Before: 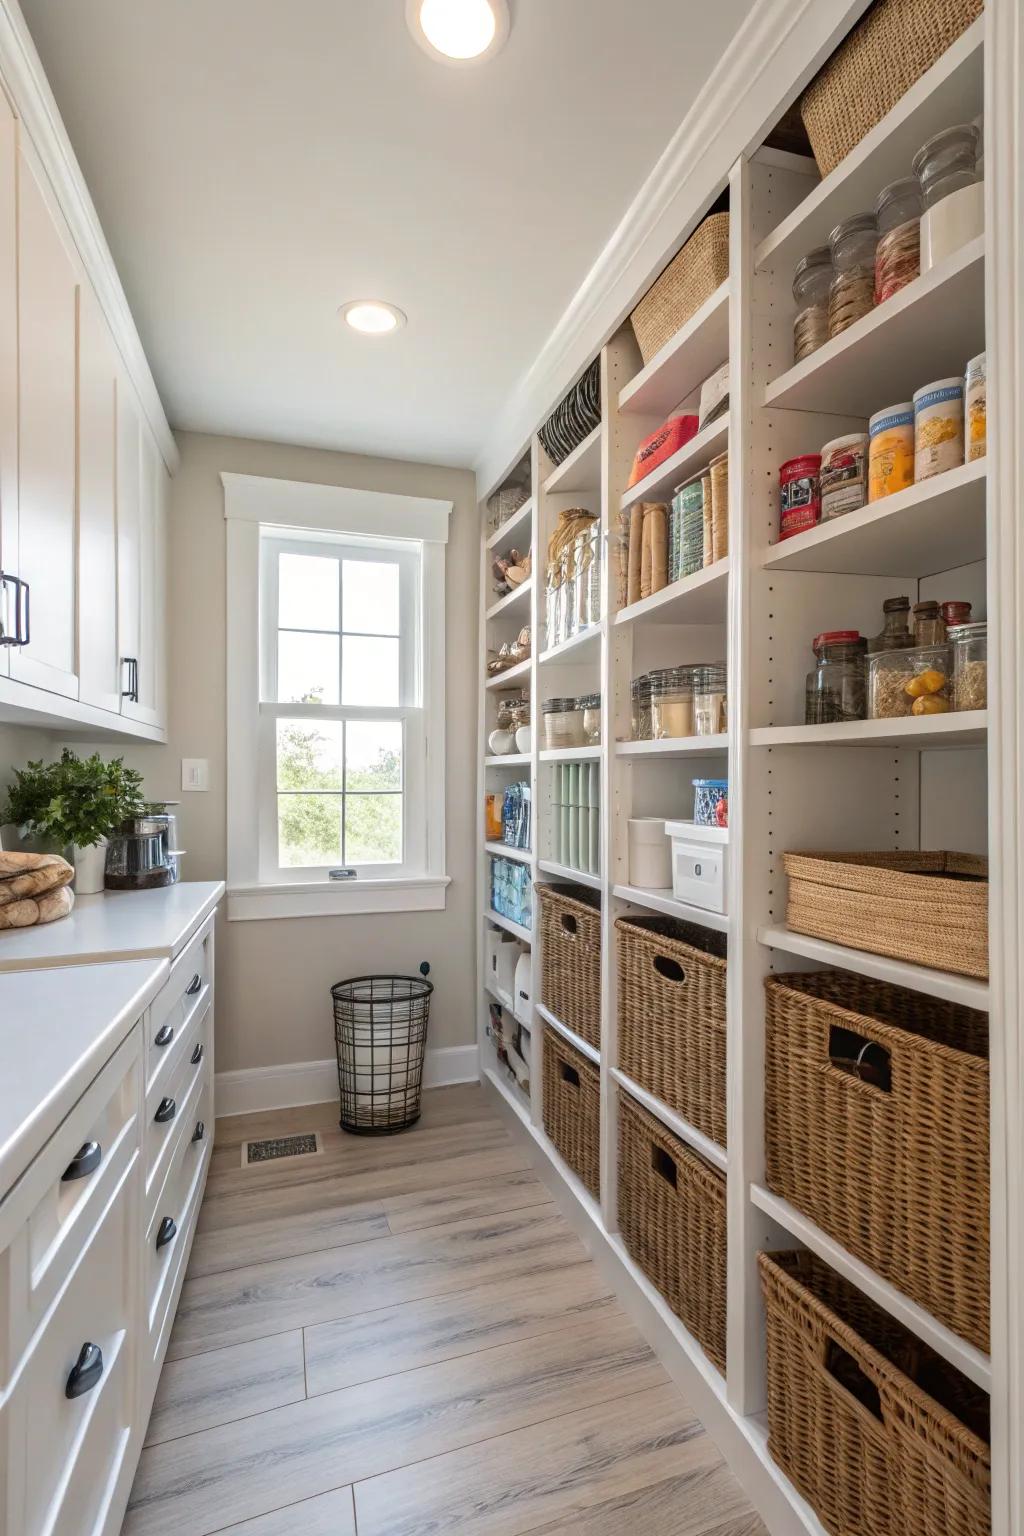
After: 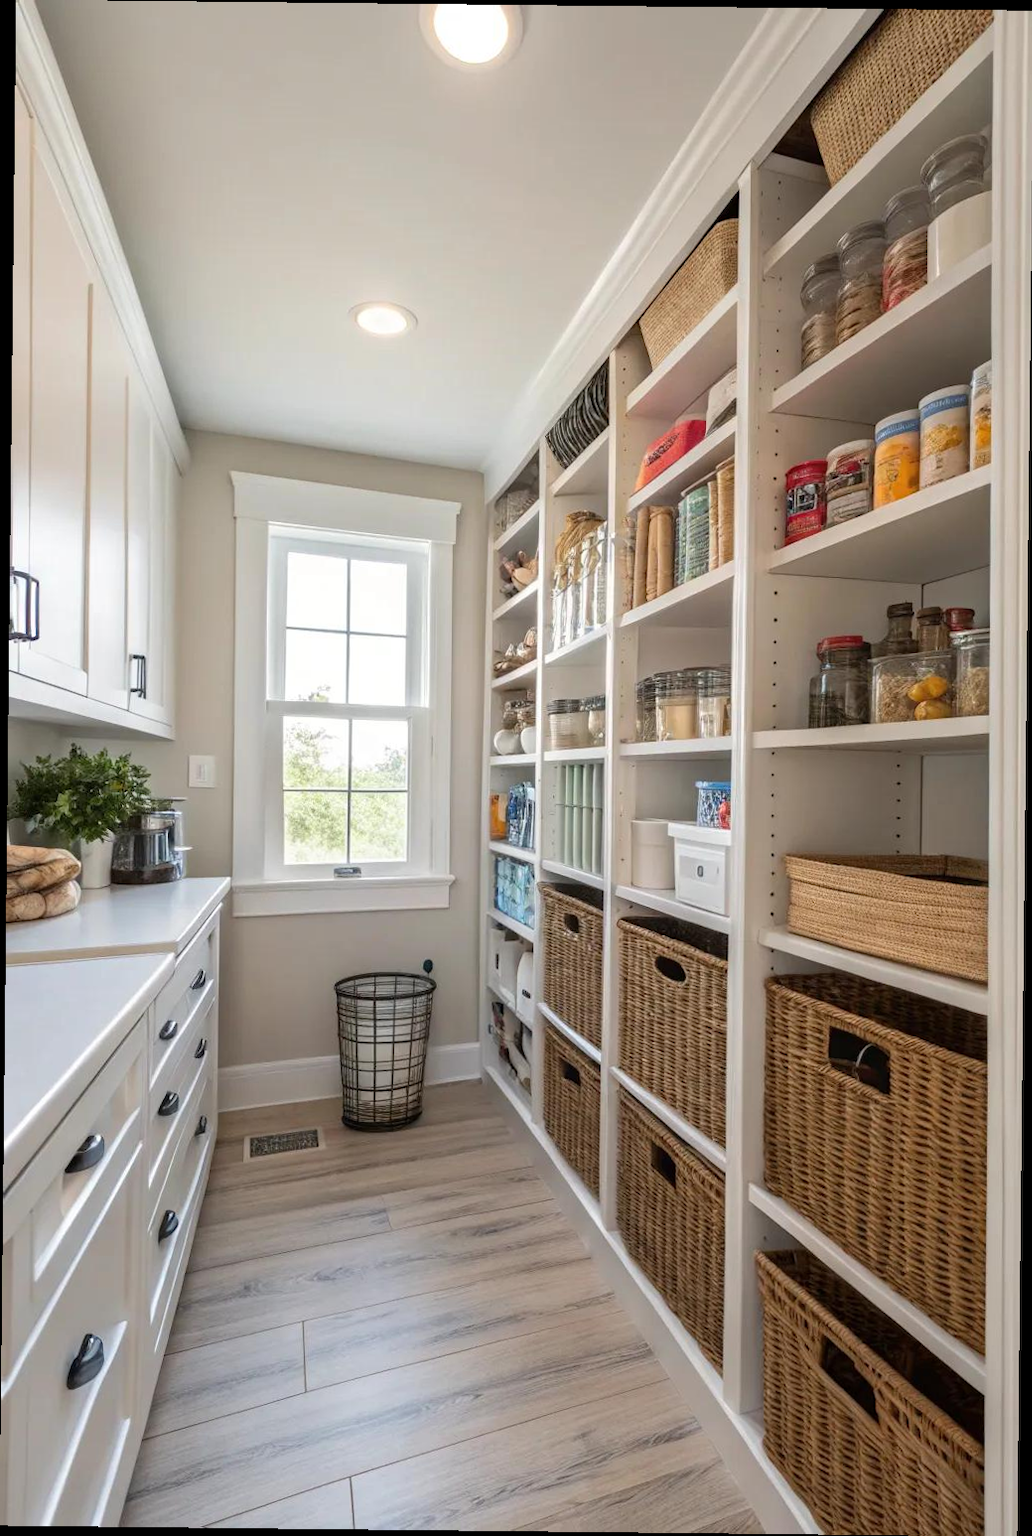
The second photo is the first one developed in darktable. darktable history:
crop and rotate: angle -0.632°
